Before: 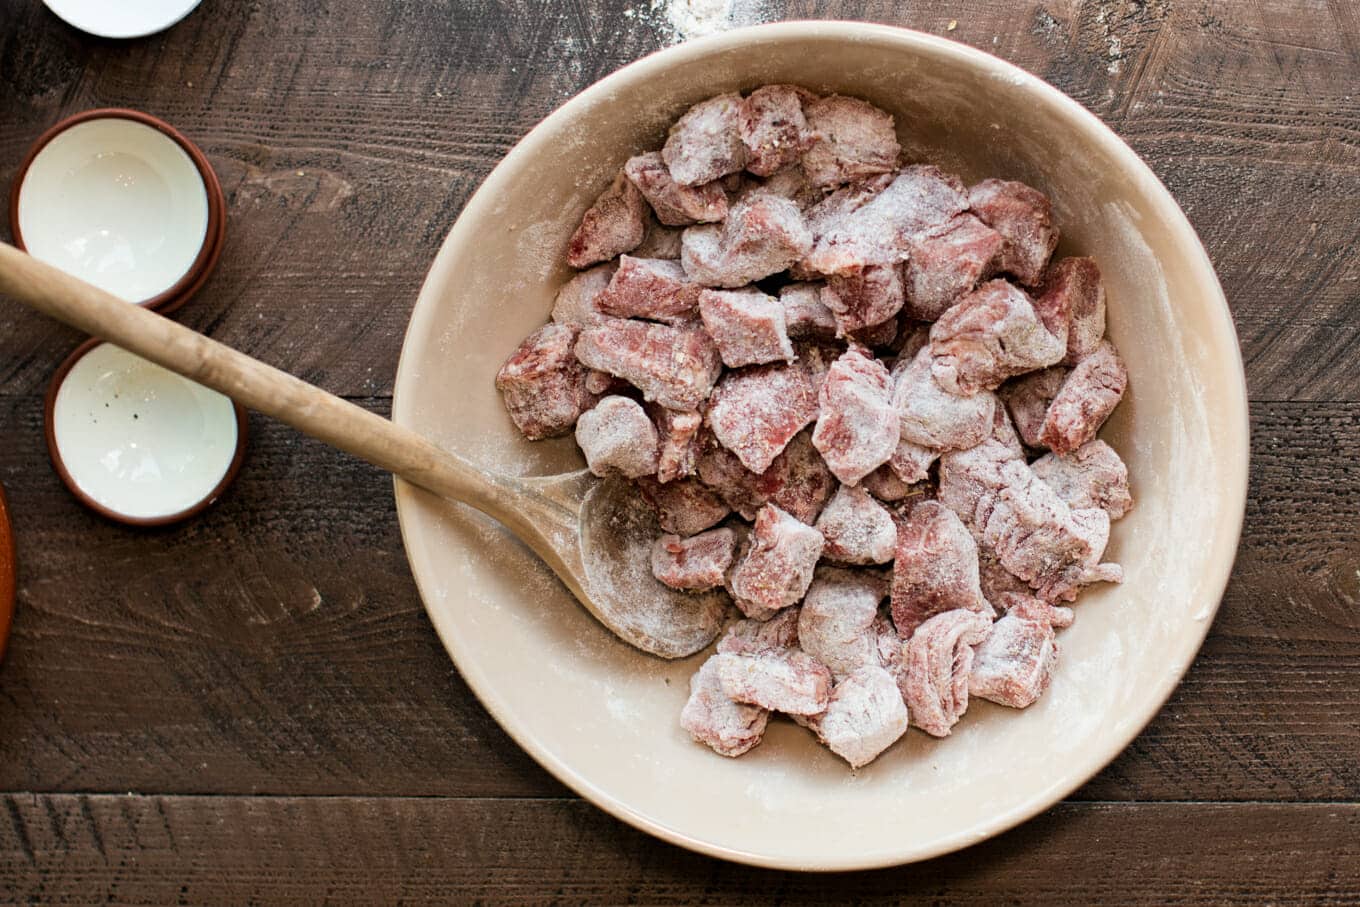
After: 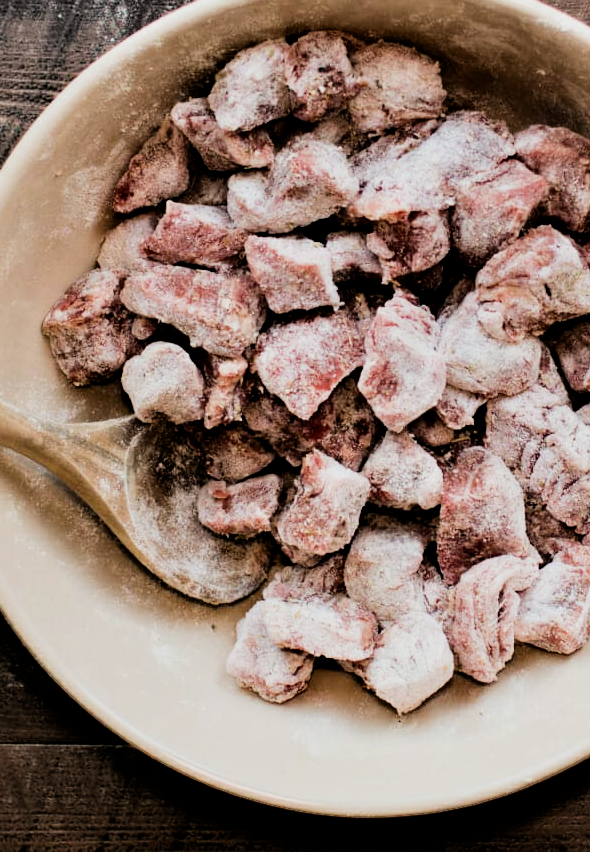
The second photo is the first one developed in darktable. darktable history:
filmic rgb: black relative exposure -5 EV, hardness 2.88, contrast 1.3, highlights saturation mix -30%
crop: left 33.452%, top 6.025%, right 23.155%
contrast equalizer: y [[0.514, 0.573, 0.581, 0.508, 0.5, 0.5], [0.5 ×6], [0.5 ×6], [0 ×6], [0 ×6]]
color balance: output saturation 110%
